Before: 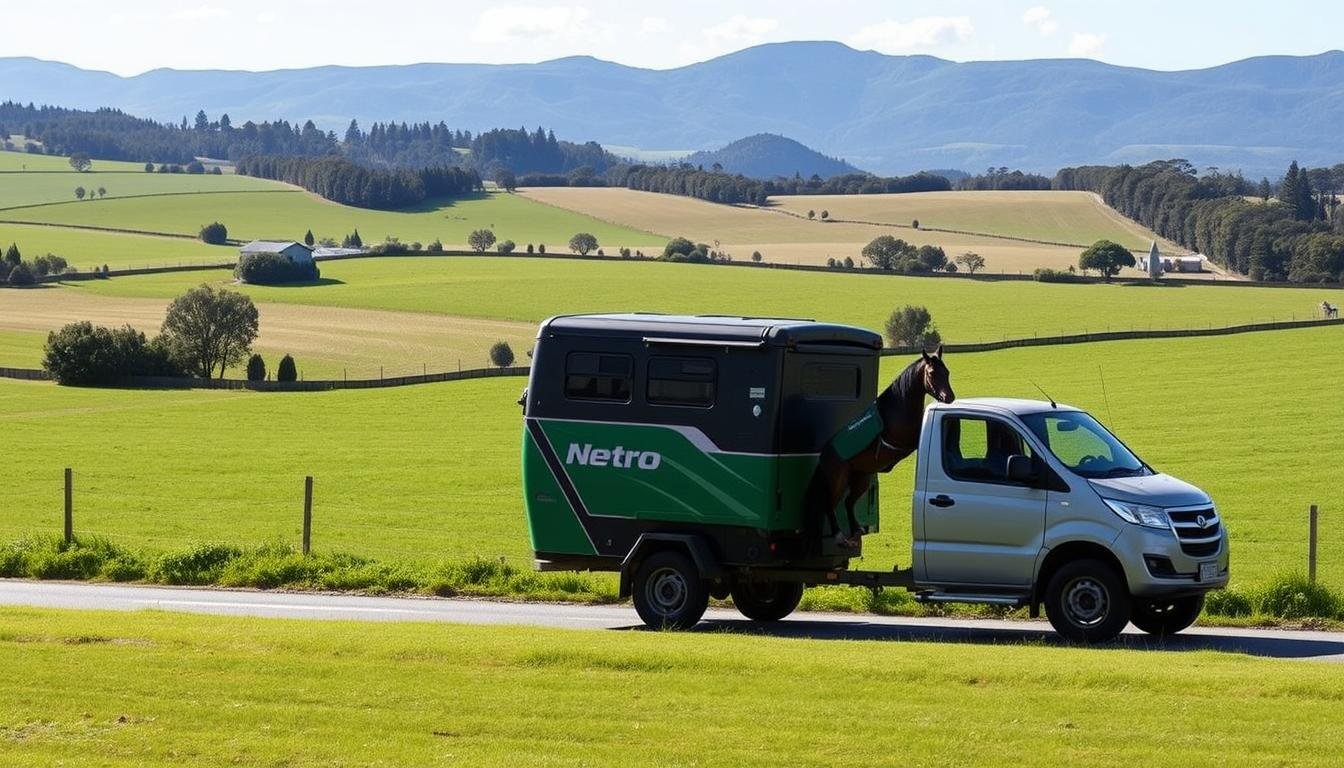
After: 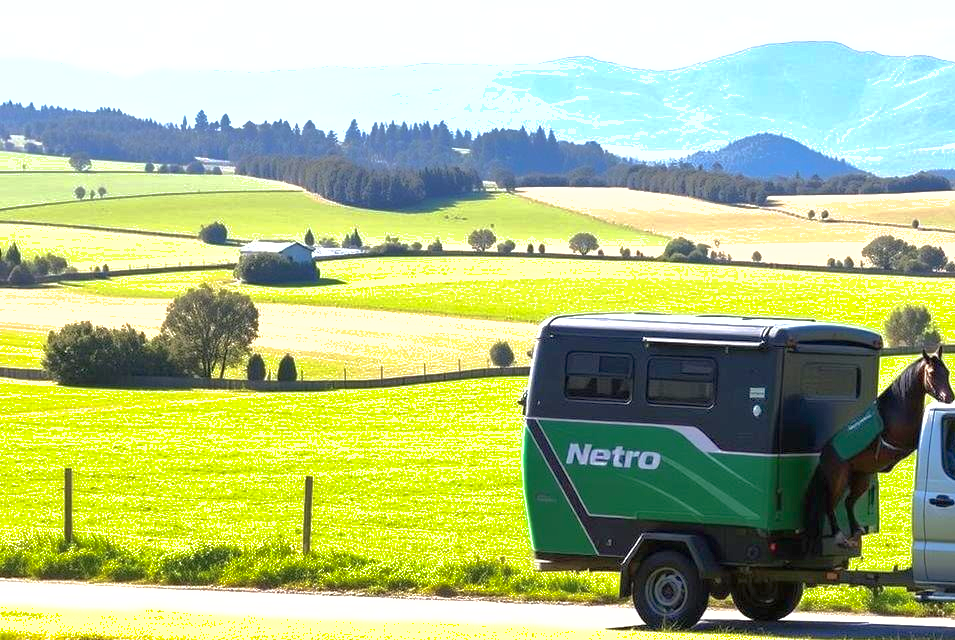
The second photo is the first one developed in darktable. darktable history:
exposure: black level correction 0, exposure 1.2 EV, compensate highlight preservation false
crop: right 28.885%, bottom 16.626%
shadows and highlights: on, module defaults
